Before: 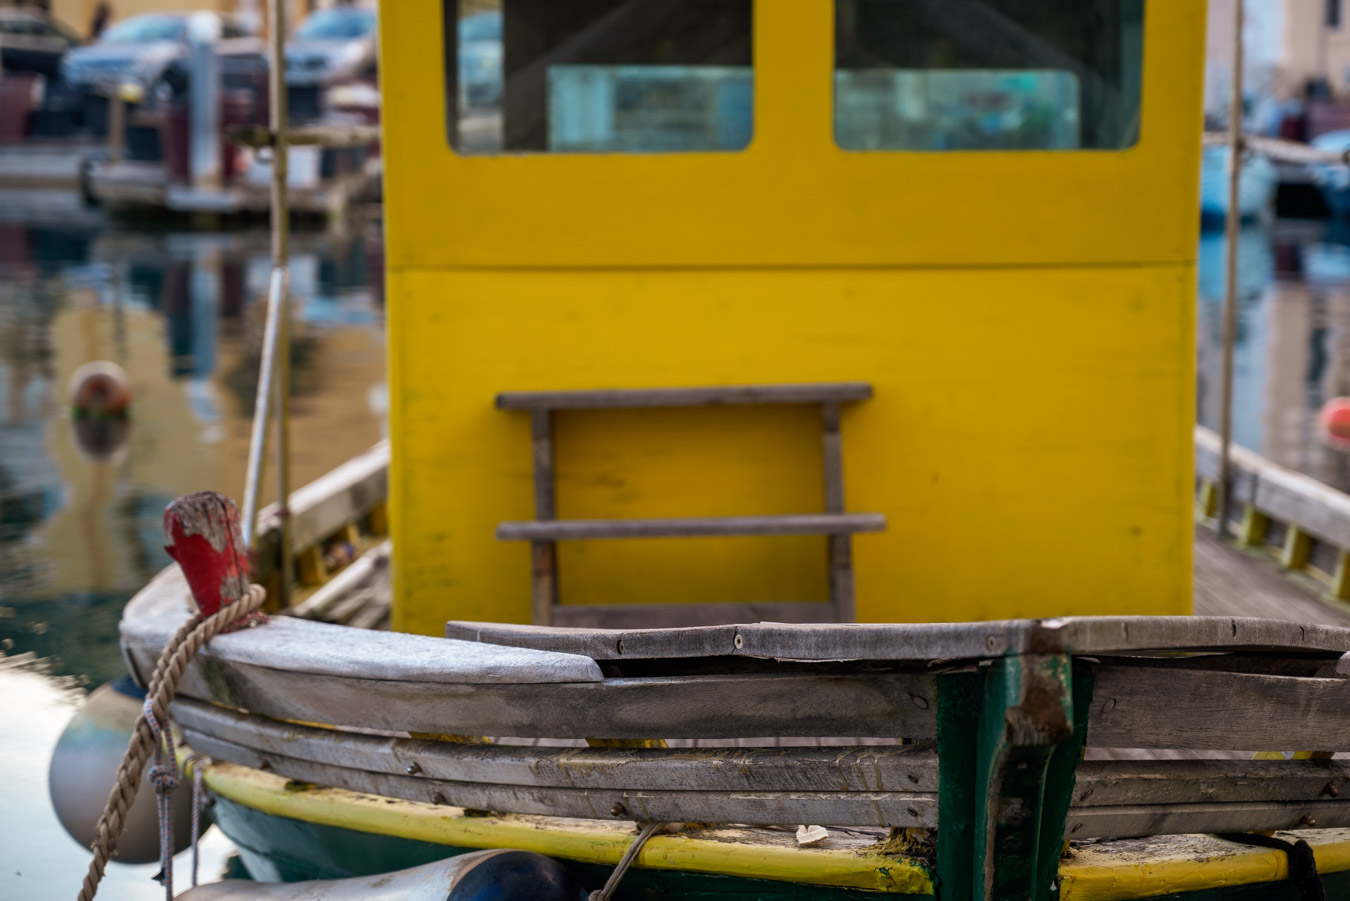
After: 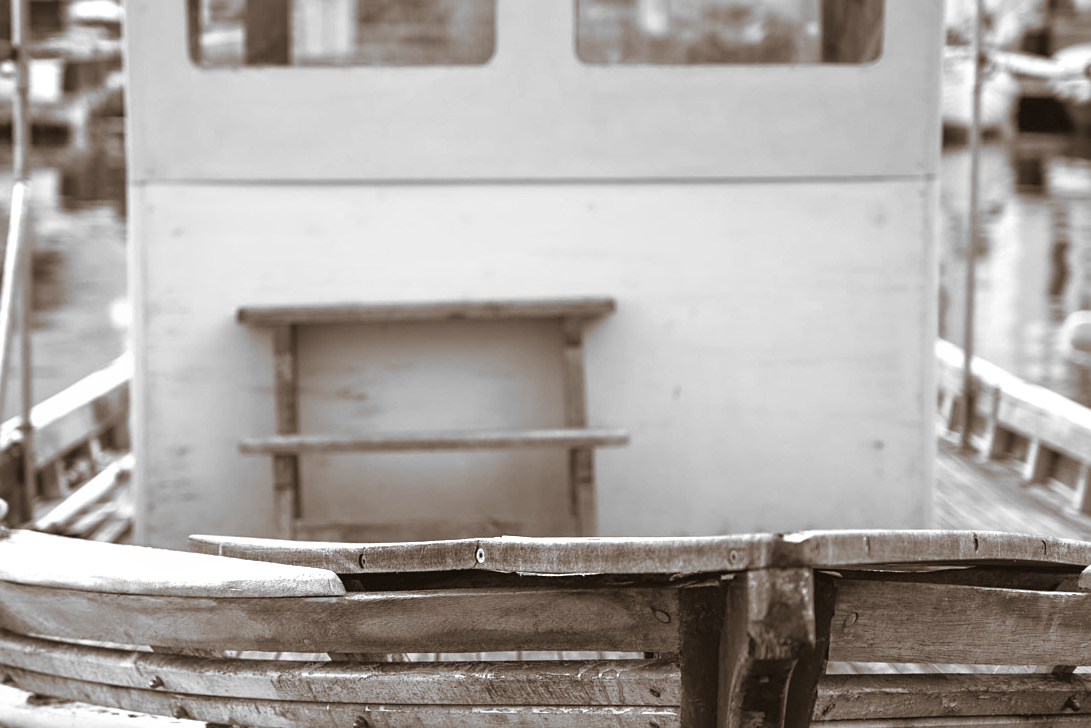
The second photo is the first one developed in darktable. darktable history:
crop: left 19.159%, top 9.58%, bottom 9.58%
color balance rgb: shadows lift › chroma 2%, shadows lift › hue 250°, power › hue 326.4°, highlights gain › chroma 2%, highlights gain › hue 64.8°, global offset › luminance 0.5%, global offset › hue 58.8°, perceptual saturation grading › highlights -25%, perceptual saturation grading › shadows 30%, global vibrance 15%
sharpen: amount 0.2
exposure: black level correction 0, exposure 1.2 EV, compensate exposure bias true, compensate highlight preservation false
split-toning: shadows › hue 32.4°, shadows › saturation 0.51, highlights › hue 180°, highlights › saturation 0, balance -60.17, compress 55.19%
velvia: on, module defaults
monochrome: a 16.01, b -2.65, highlights 0.52
